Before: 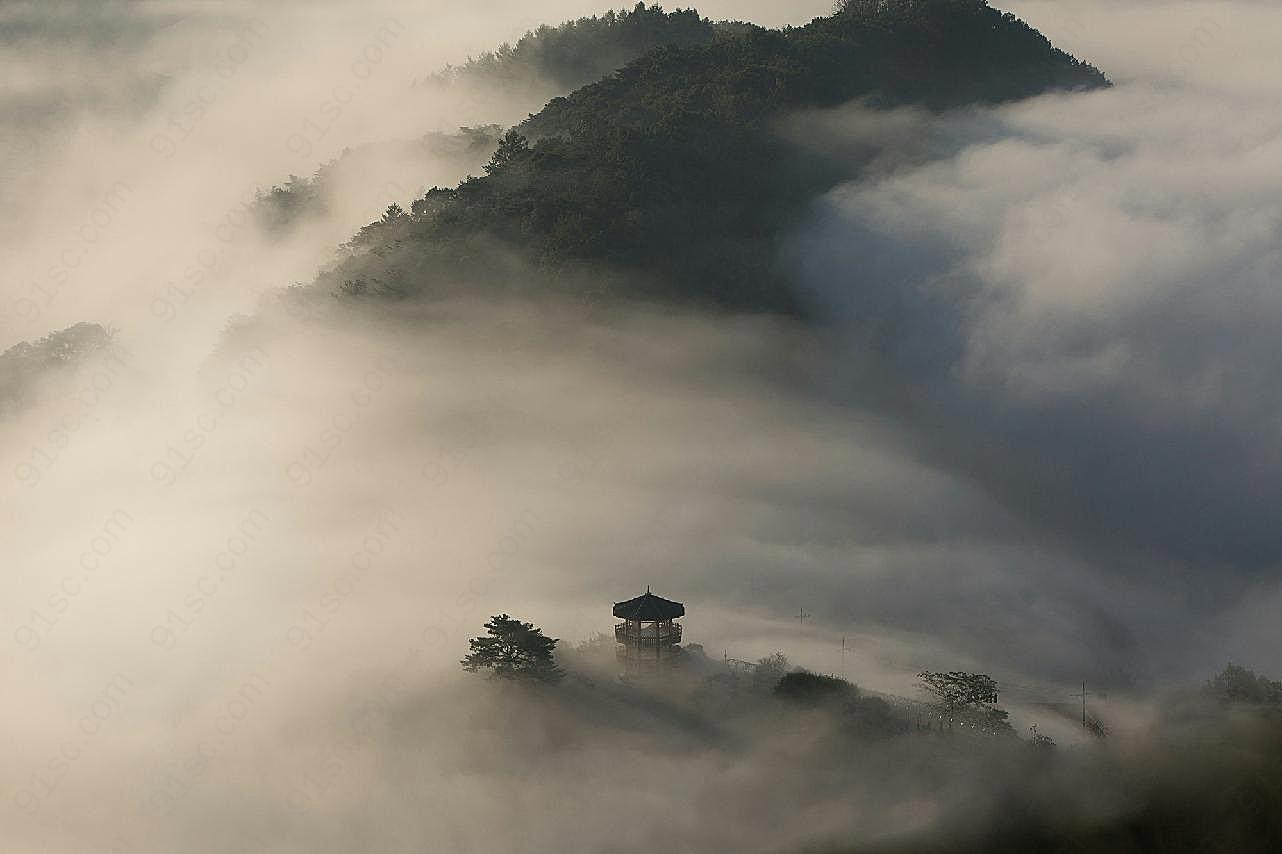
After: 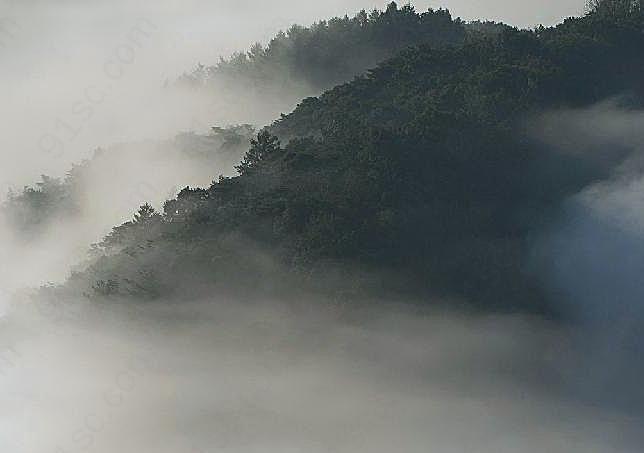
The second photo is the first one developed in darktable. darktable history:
crop: left 19.369%, right 30.339%, bottom 46.864%
color calibration: illuminant custom, x 0.368, y 0.373, temperature 4345.15 K
